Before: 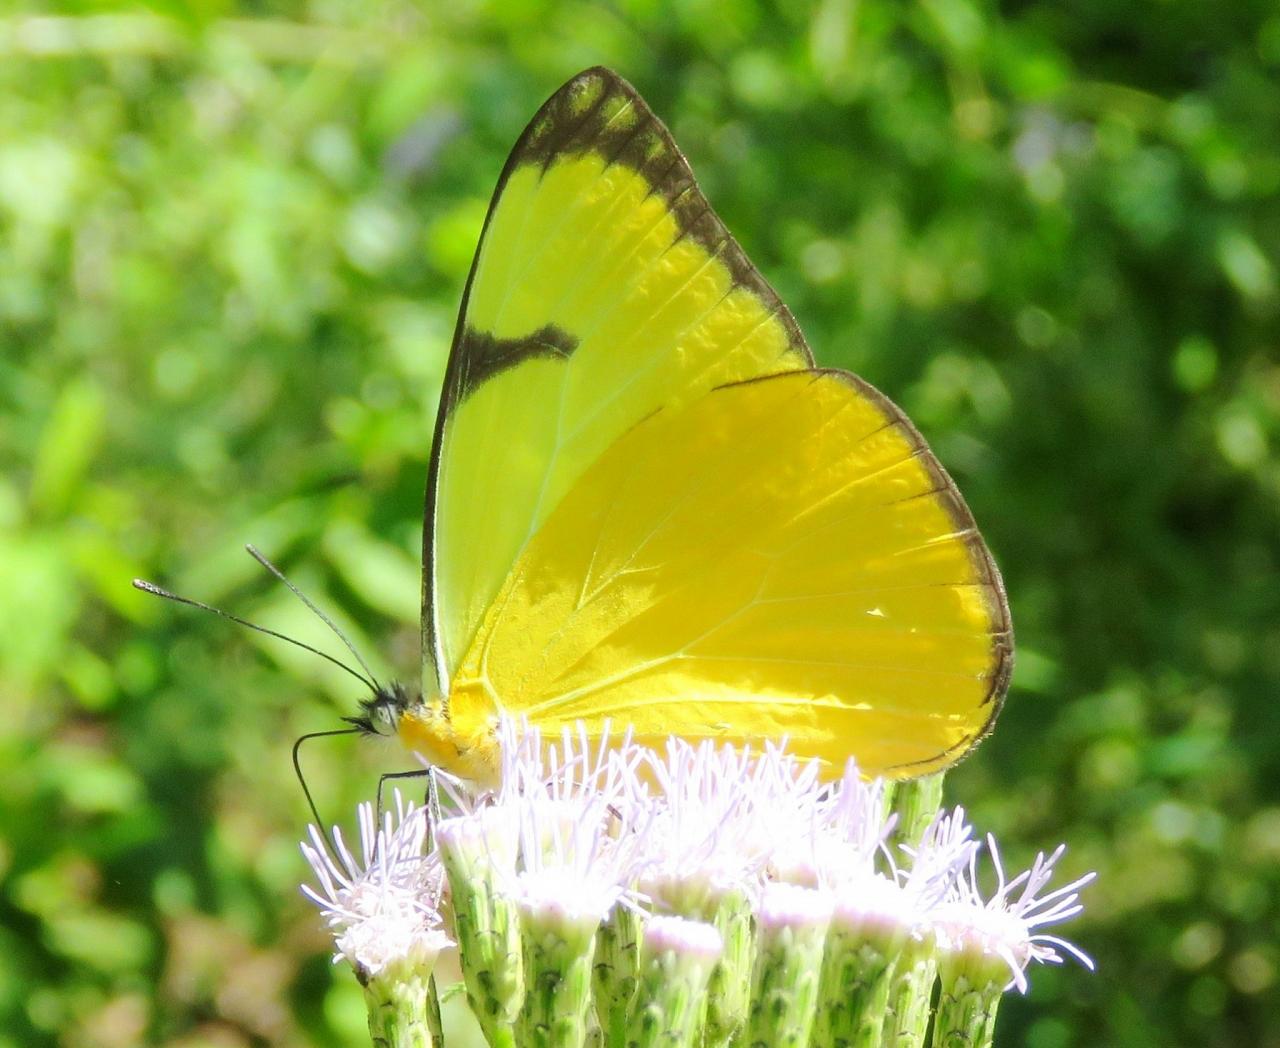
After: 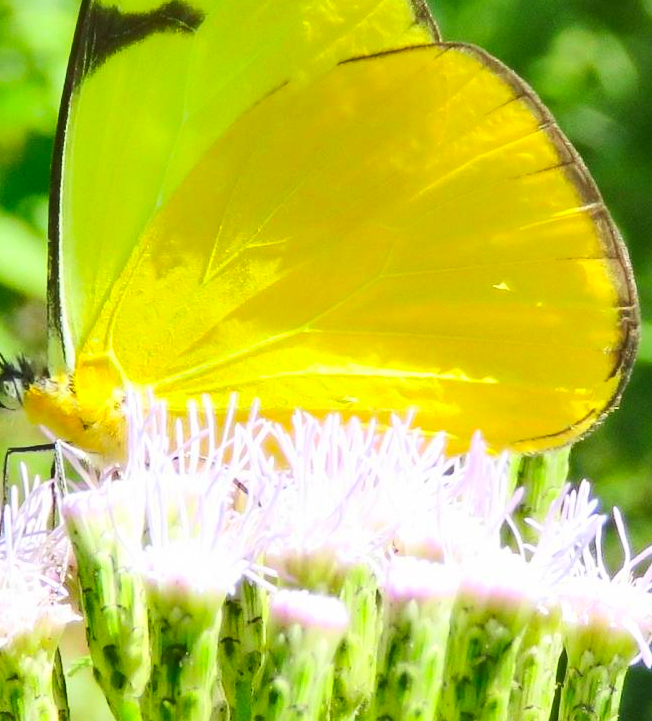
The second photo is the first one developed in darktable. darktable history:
shadows and highlights: shadows 32.83, highlights -47.7, soften with gaussian
crop and rotate: left 29.237%, top 31.152%, right 19.807%
contrast brightness saturation: contrast 0.2, brightness 0.16, saturation 0.22
